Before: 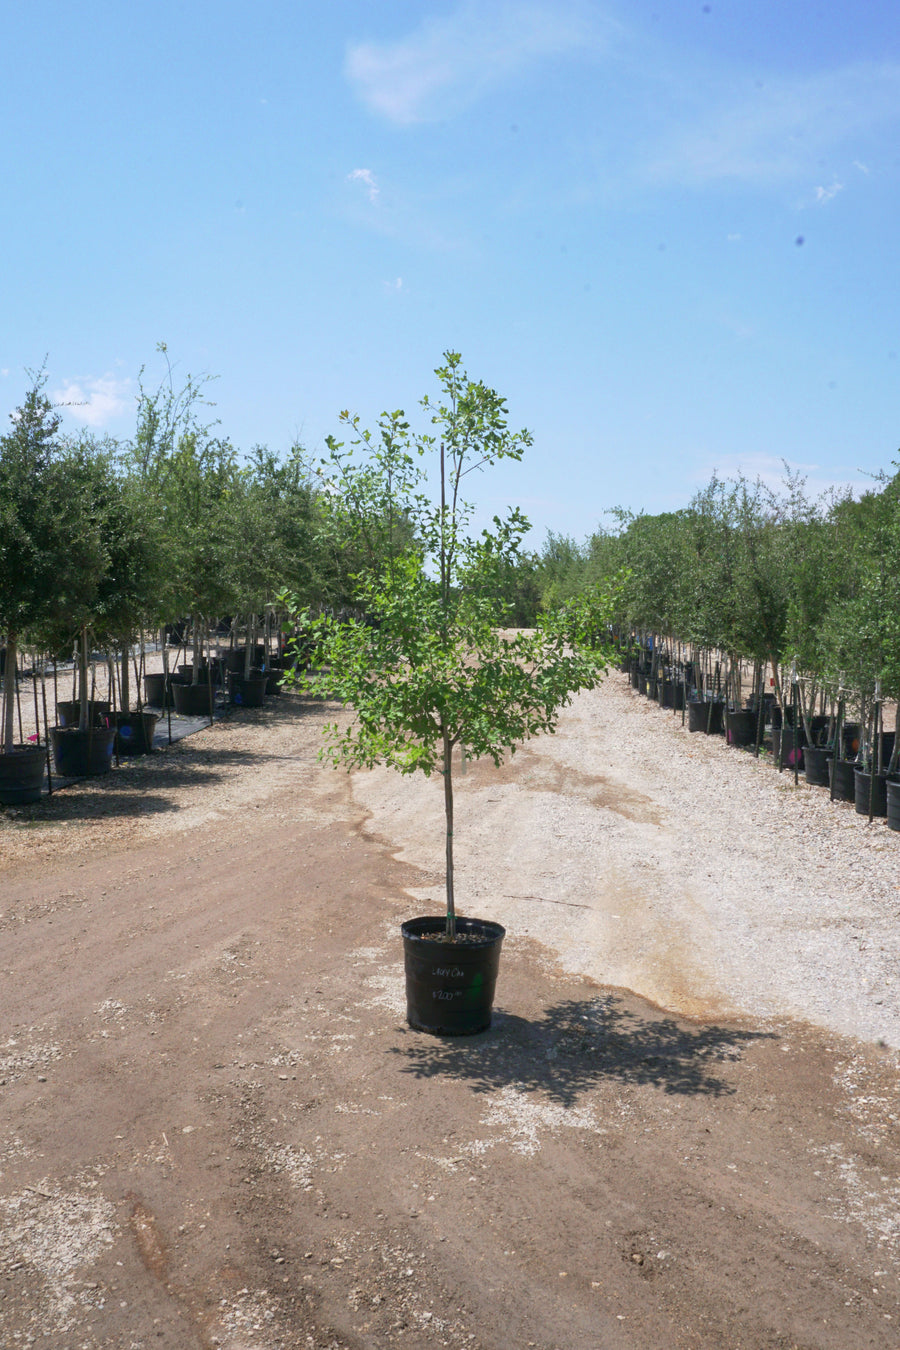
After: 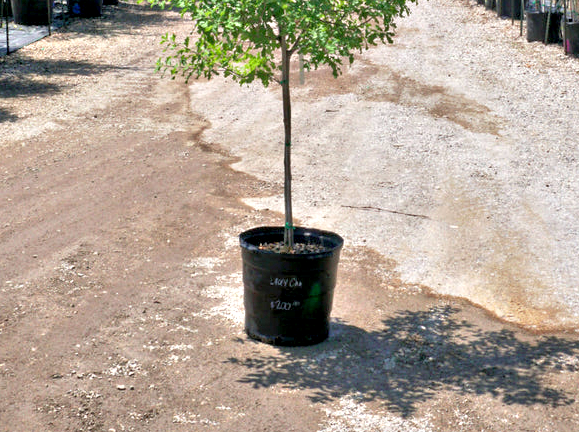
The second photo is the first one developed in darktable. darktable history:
crop: left 18.091%, top 51.13%, right 17.525%, bottom 16.85%
contrast equalizer: octaves 7, y [[0.6 ×6], [0.55 ×6], [0 ×6], [0 ×6], [0 ×6]]
tone equalizer: -7 EV 0.15 EV, -6 EV 0.6 EV, -5 EV 1.15 EV, -4 EV 1.33 EV, -3 EV 1.15 EV, -2 EV 0.6 EV, -1 EV 0.15 EV, mask exposure compensation -0.5 EV
